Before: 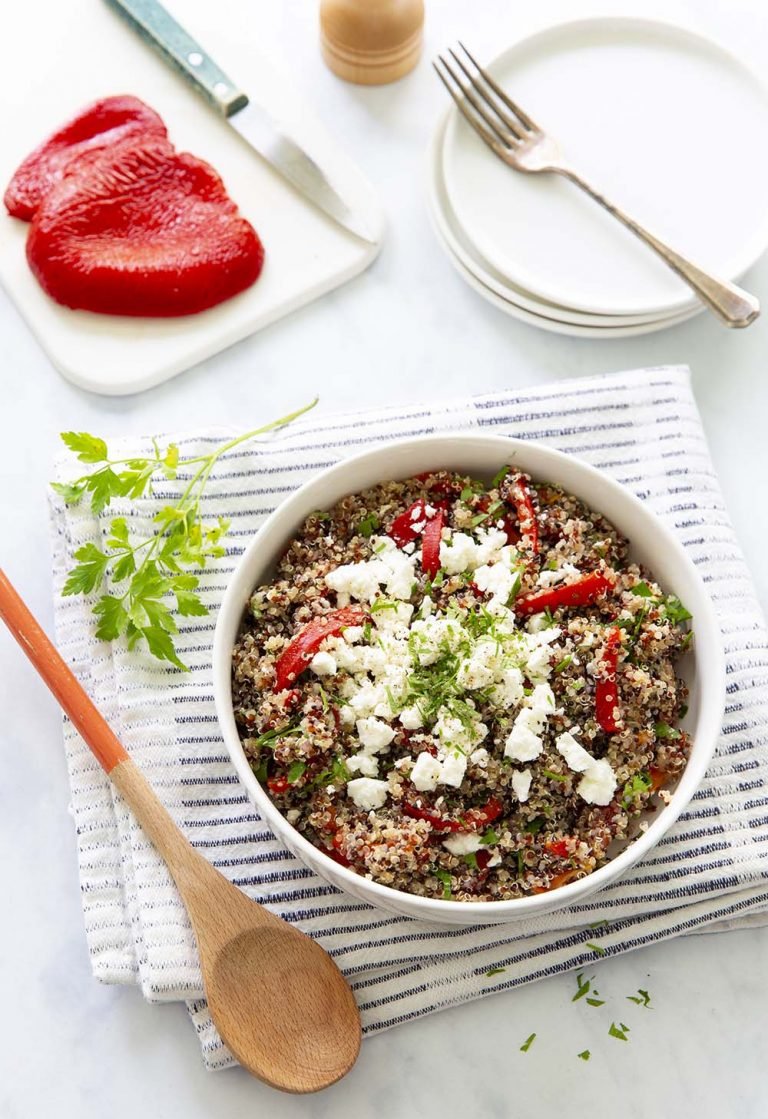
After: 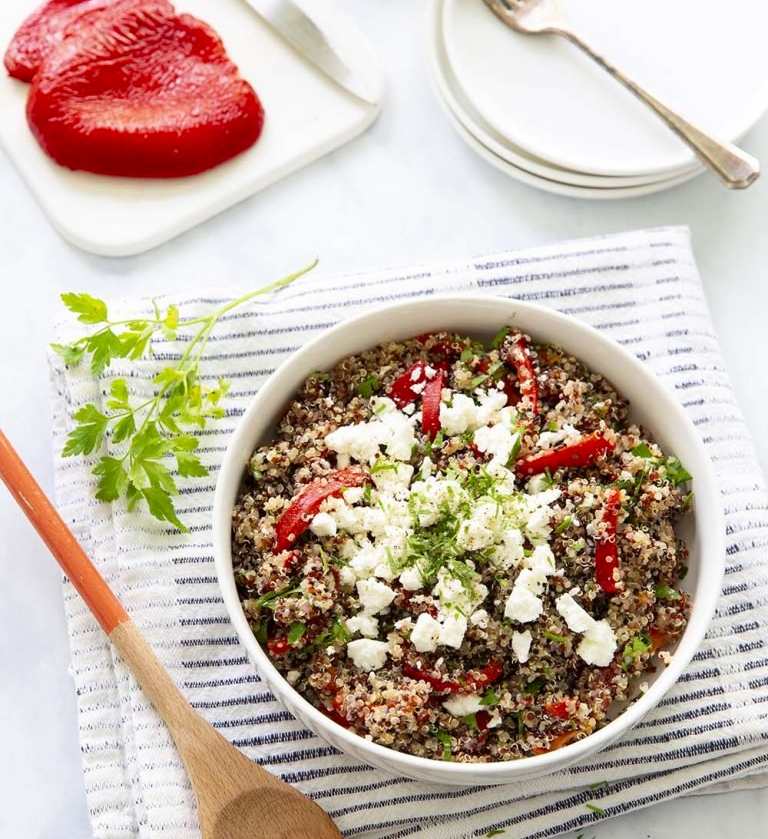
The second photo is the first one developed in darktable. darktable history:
contrast brightness saturation: contrast 0.08, saturation 0.02
crop and rotate: top 12.5%, bottom 12.5%
